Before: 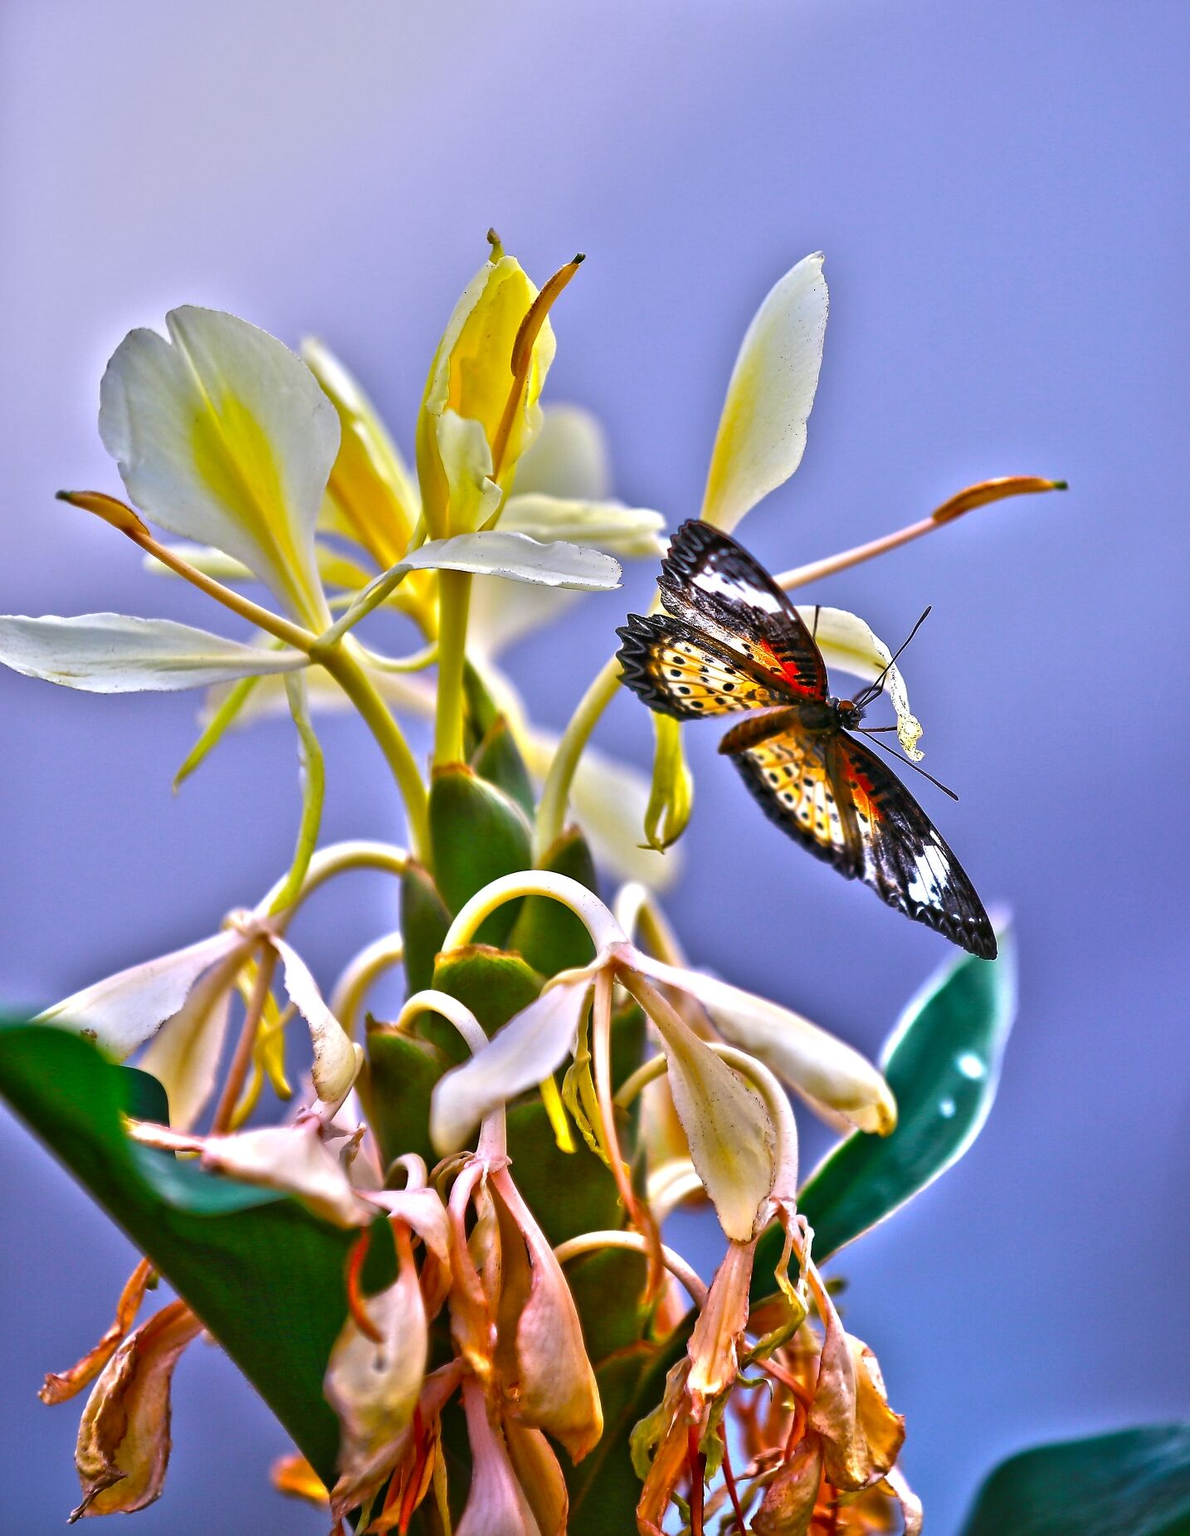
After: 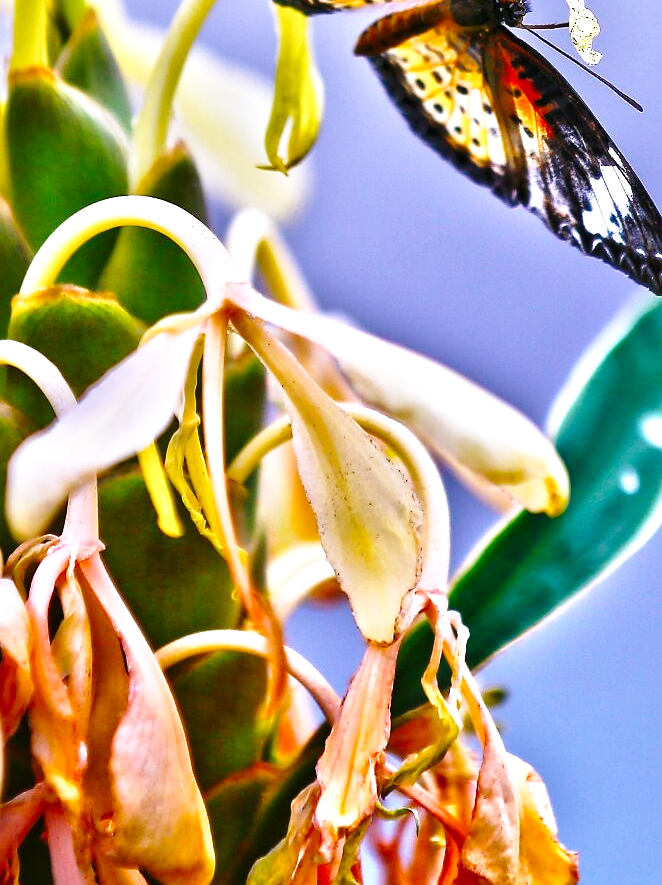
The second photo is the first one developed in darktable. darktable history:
levels: black 0.012%, levels [0, 0.492, 0.984]
crop: left 35.725%, top 46.13%, right 18.099%, bottom 6.027%
base curve: curves: ch0 [(0, 0) (0.028, 0.03) (0.121, 0.232) (0.46, 0.748) (0.859, 0.968) (1, 1)], preserve colors none
